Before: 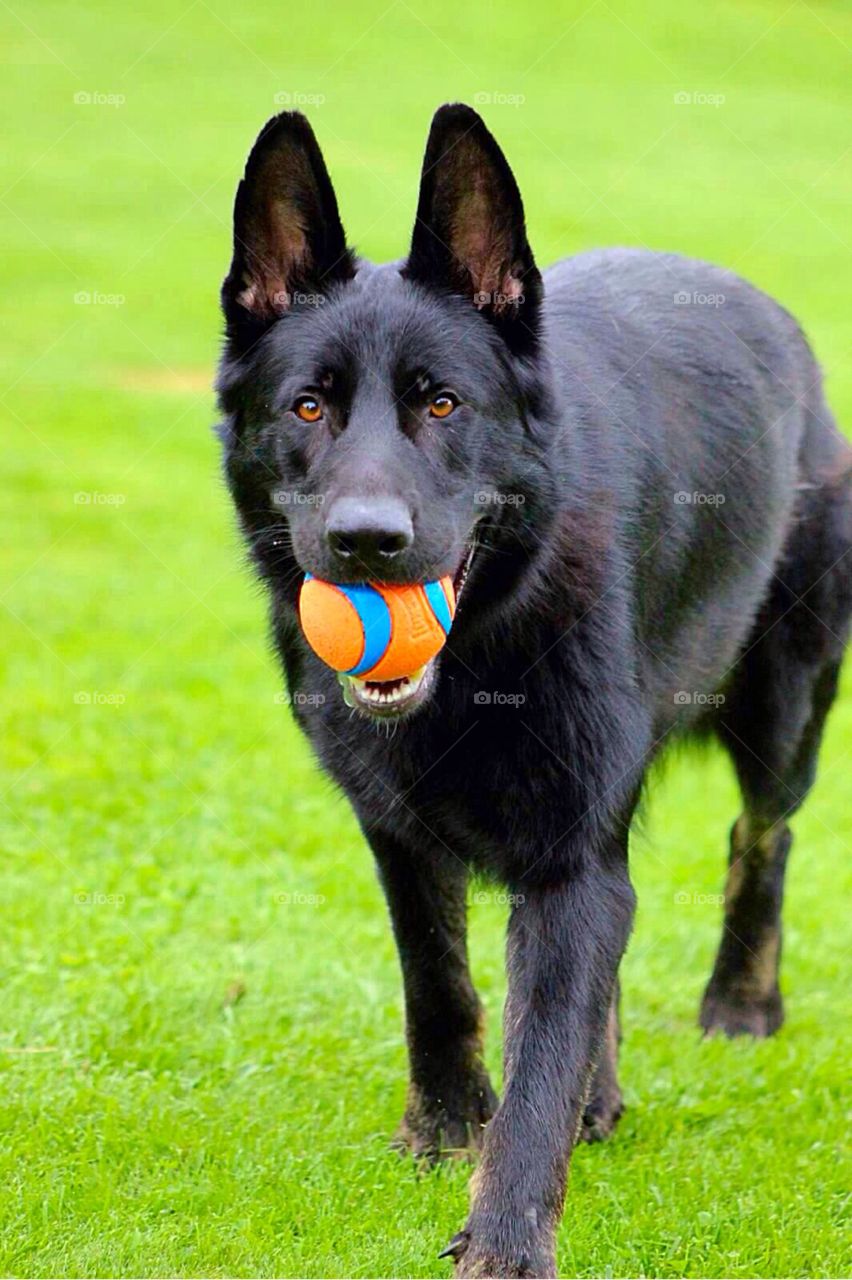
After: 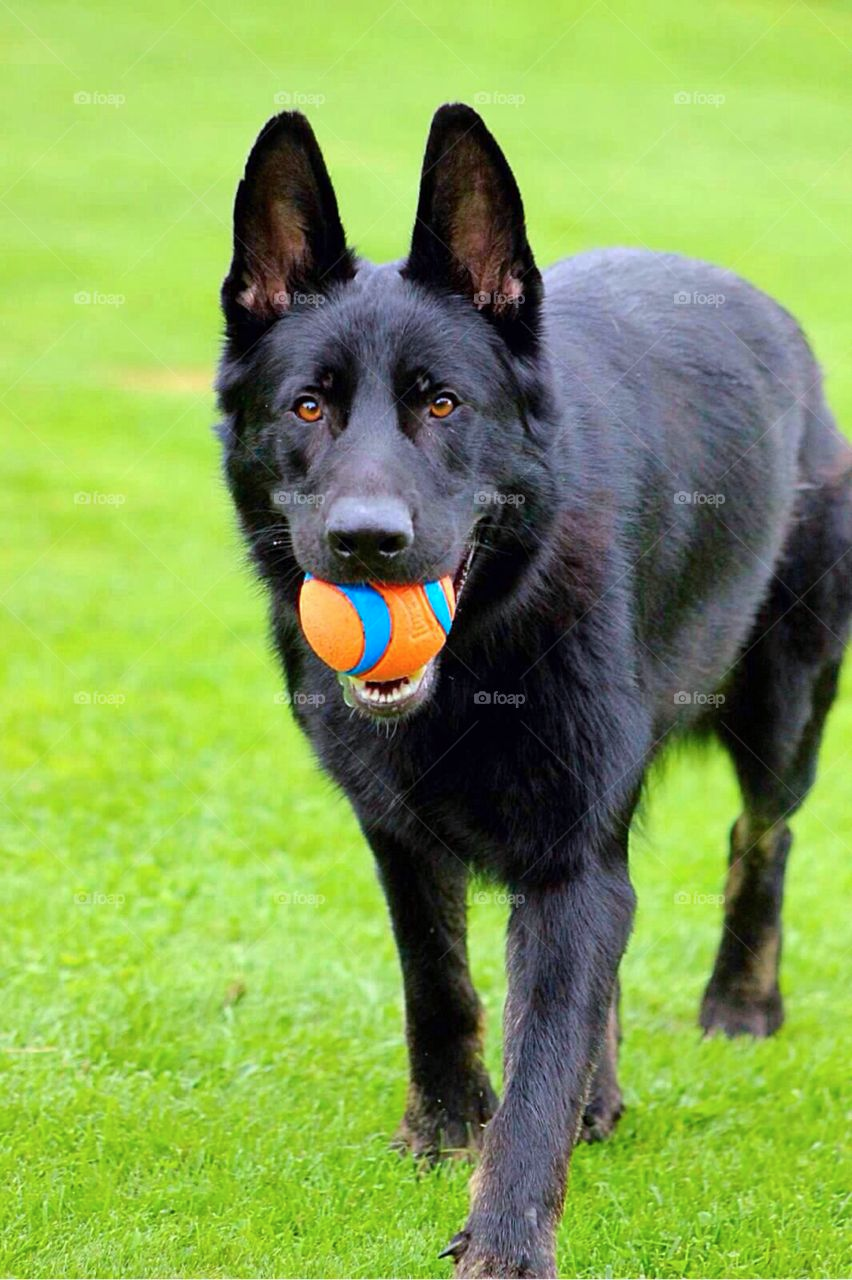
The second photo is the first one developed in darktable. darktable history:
color correction: highlights a* -0.125, highlights b* -5.36, shadows a* -0.149, shadows b* -0.078
